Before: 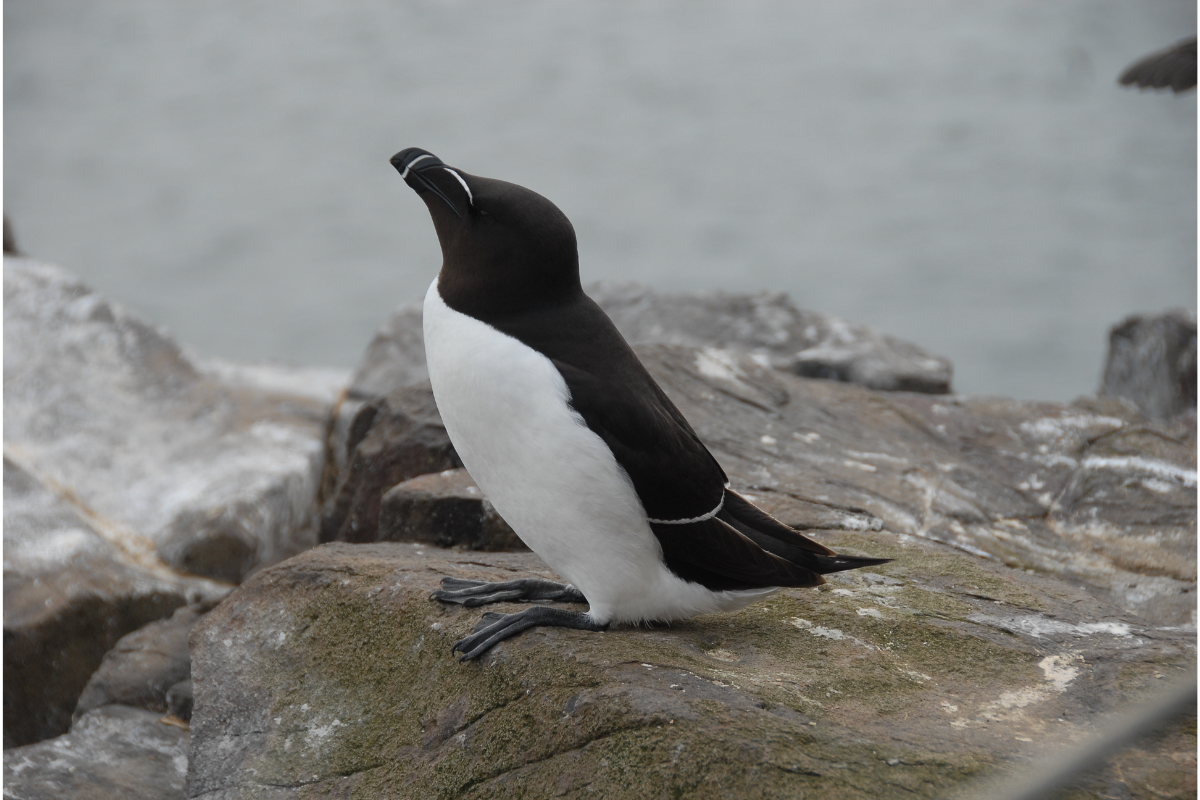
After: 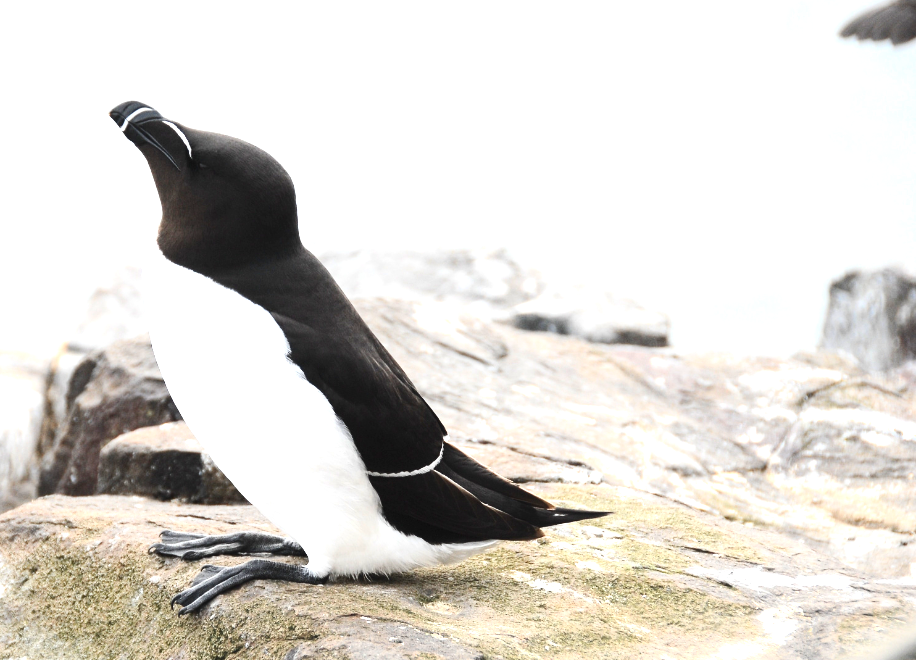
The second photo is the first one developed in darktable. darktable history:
exposure: black level correction 0, exposure 1.992 EV, compensate highlight preservation false
crop: left 23.476%, top 5.877%, bottom 11.591%
contrast brightness saturation: contrast 0.271
